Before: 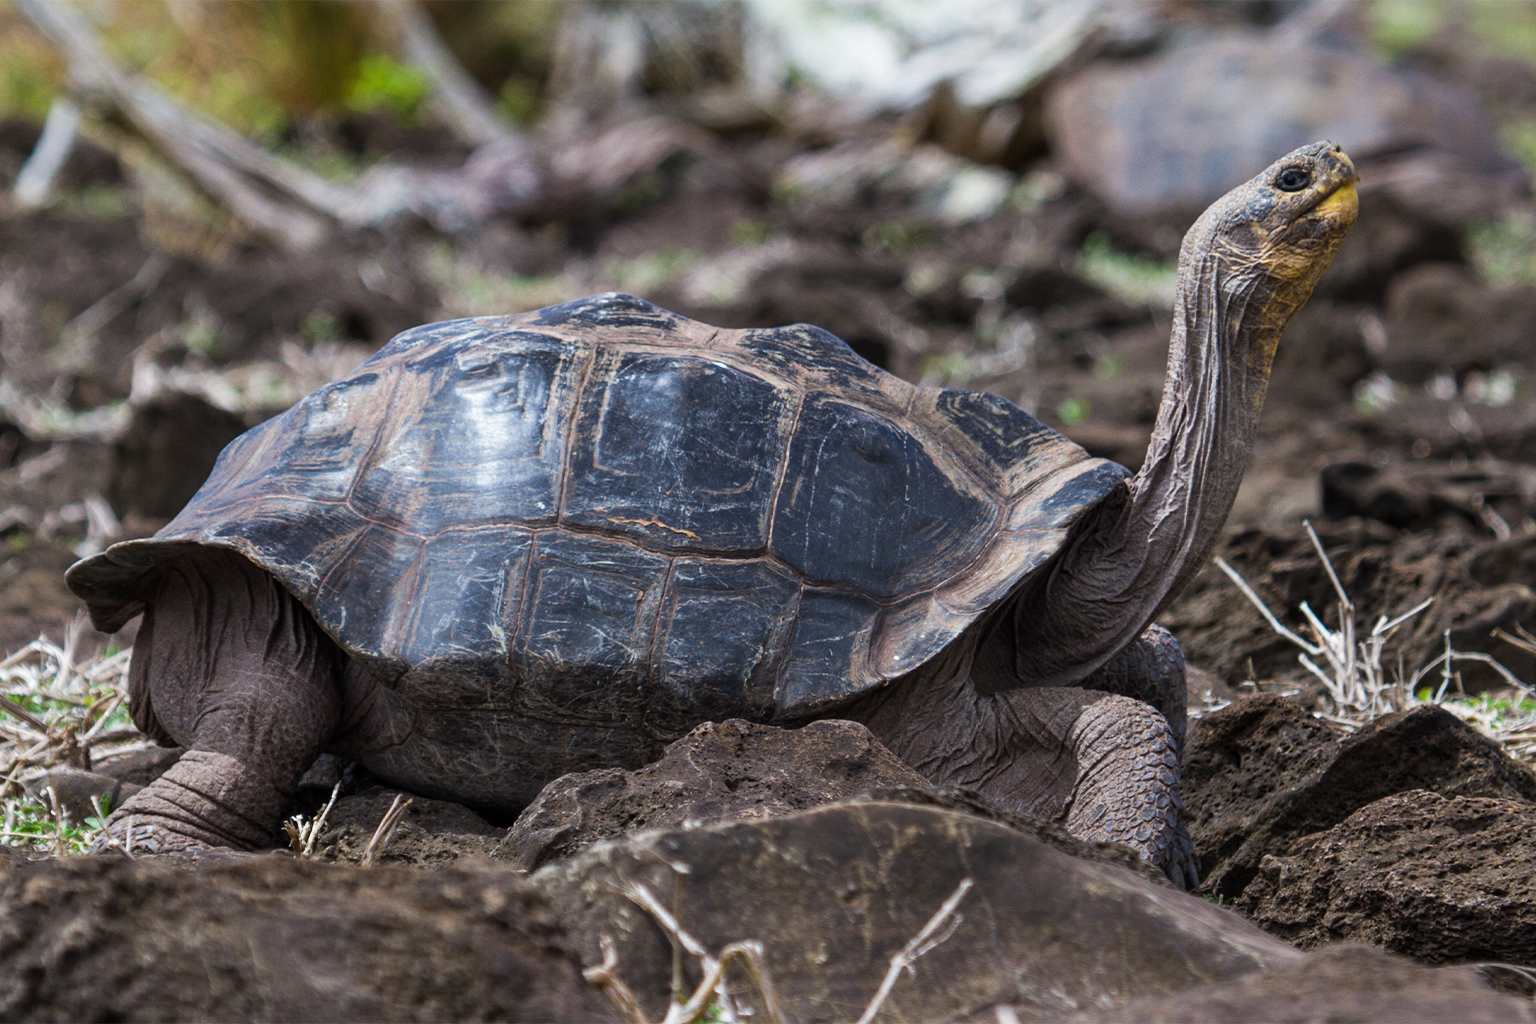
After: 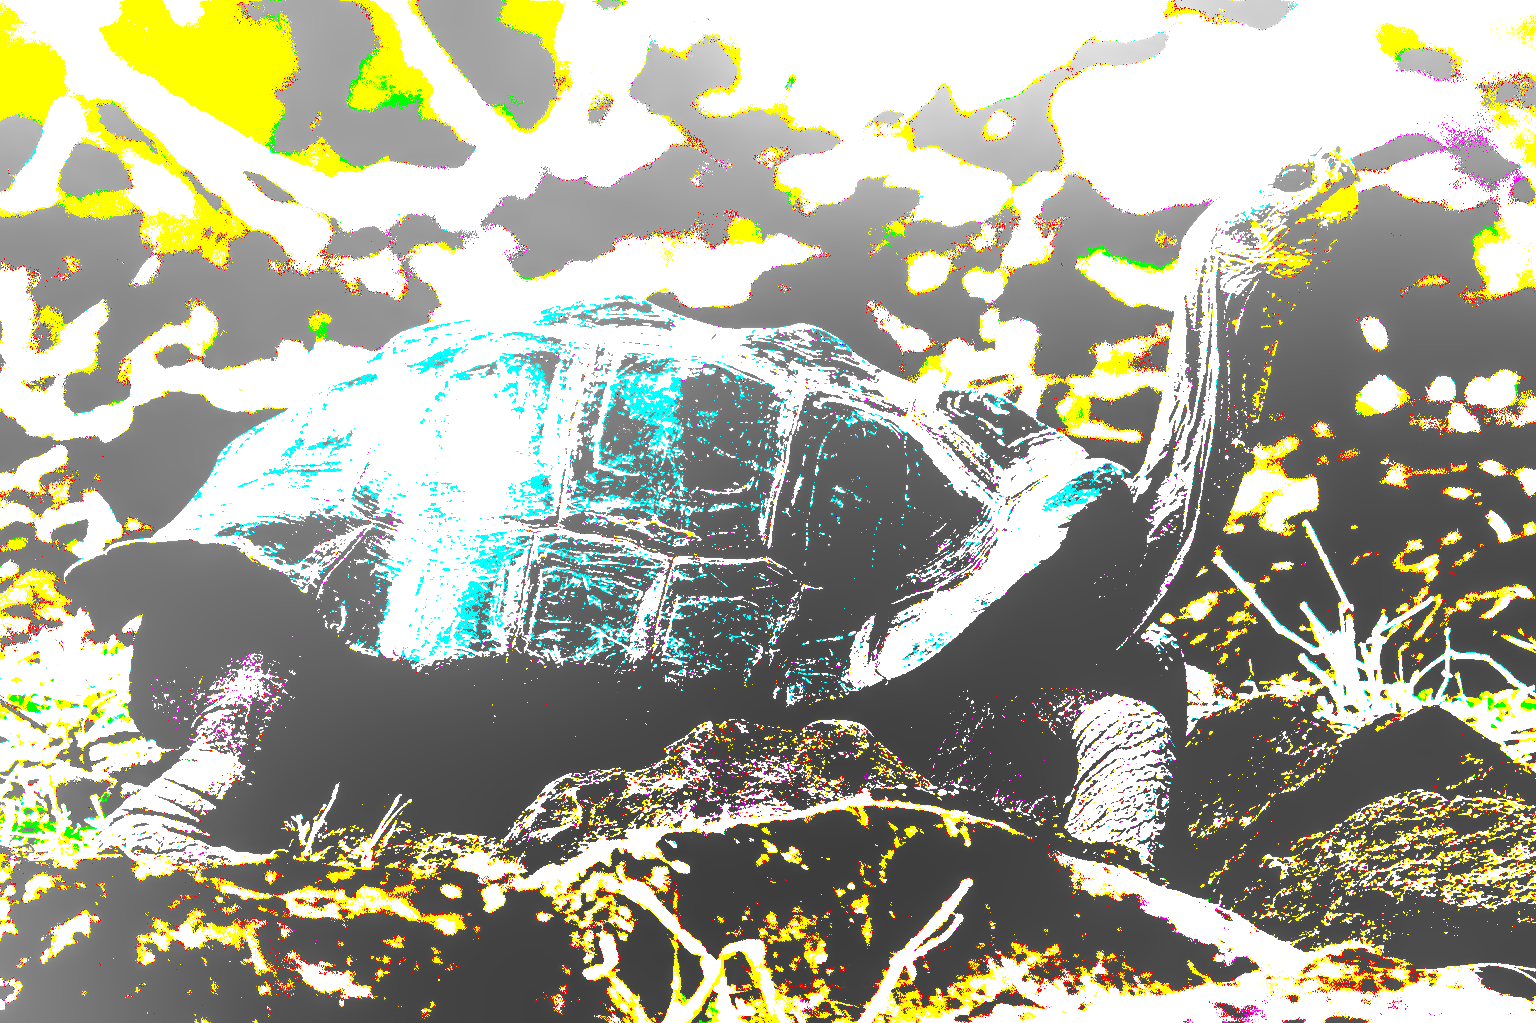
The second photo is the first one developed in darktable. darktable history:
tone equalizer: -8 EV -0.759 EV, -7 EV -0.73 EV, -6 EV -0.571 EV, -5 EV -0.388 EV, -3 EV 0.375 EV, -2 EV 0.6 EV, -1 EV 0.696 EV, +0 EV 0.762 EV, edges refinement/feathering 500, mask exposure compensation -1.57 EV, preserve details no
crop: bottom 0.056%
local contrast: on, module defaults
contrast equalizer: octaves 7, y [[0.514, 0.573, 0.581, 0.508, 0.5, 0.5], [0.5 ×6], [0.5 ×6], [0 ×6], [0 ×6]]
exposure: black level correction 0.1, exposure 2.963 EV, compensate exposure bias true, compensate highlight preservation false
levels: levels [0, 0.281, 0.562]
contrast brightness saturation: brightness 0.277
